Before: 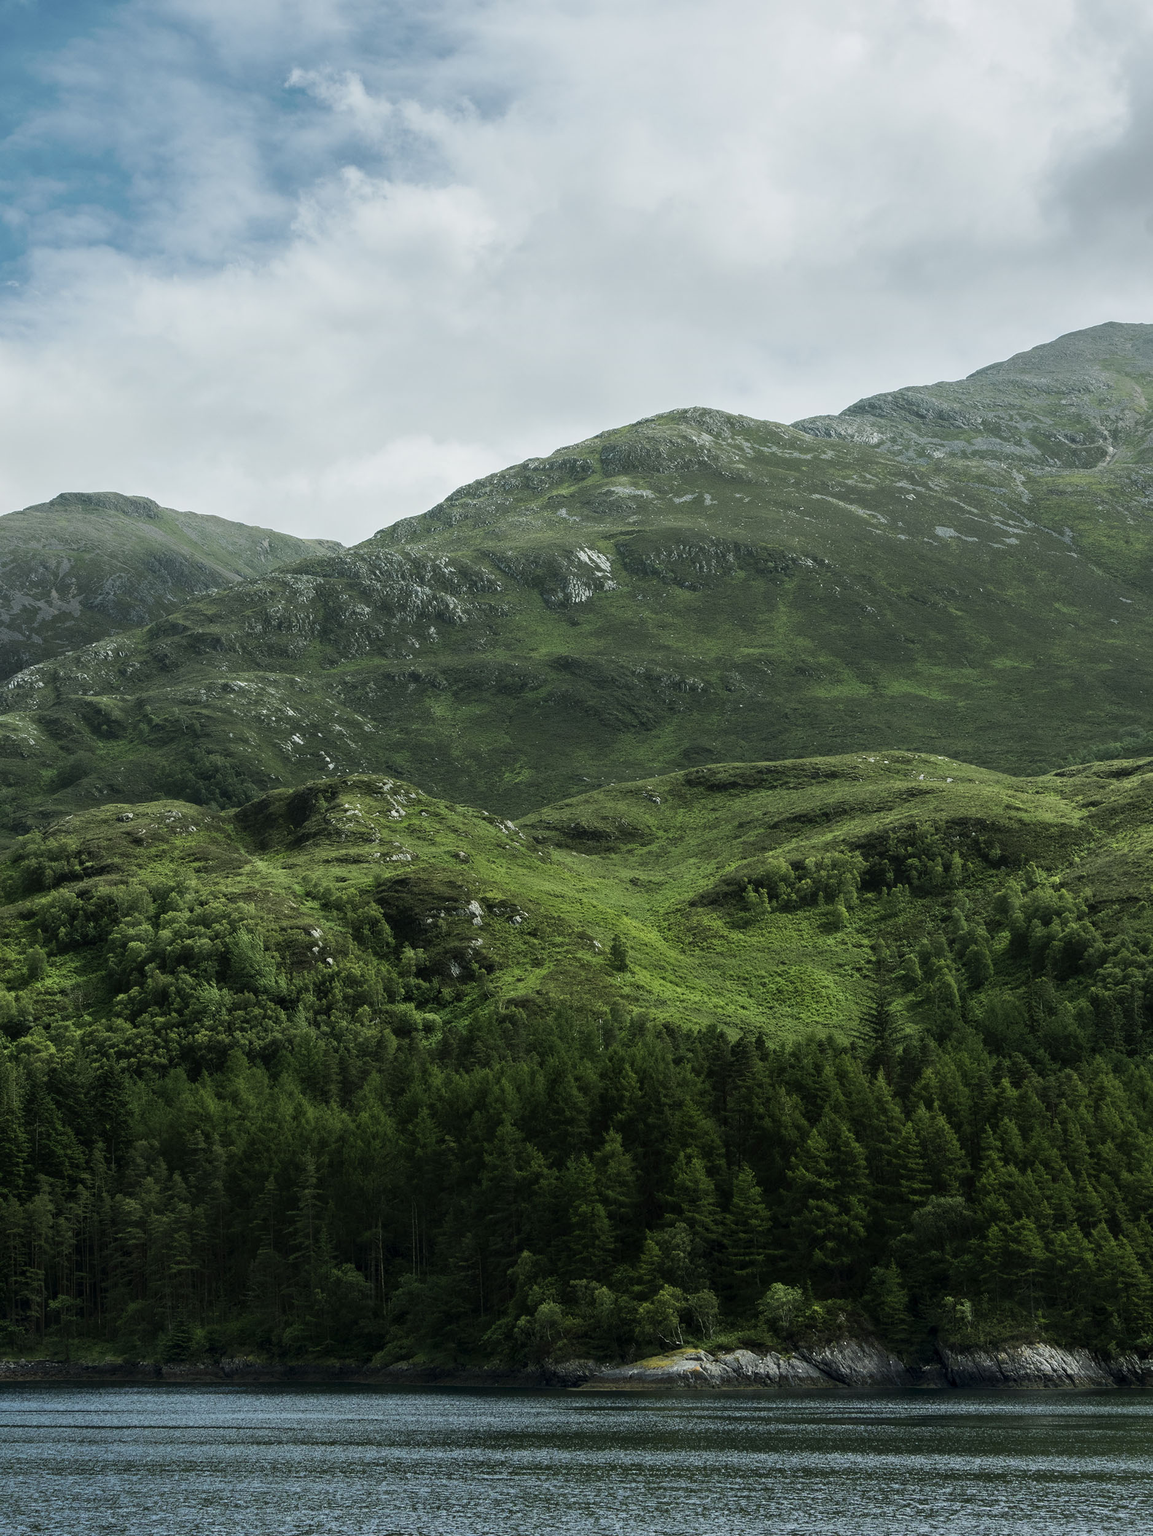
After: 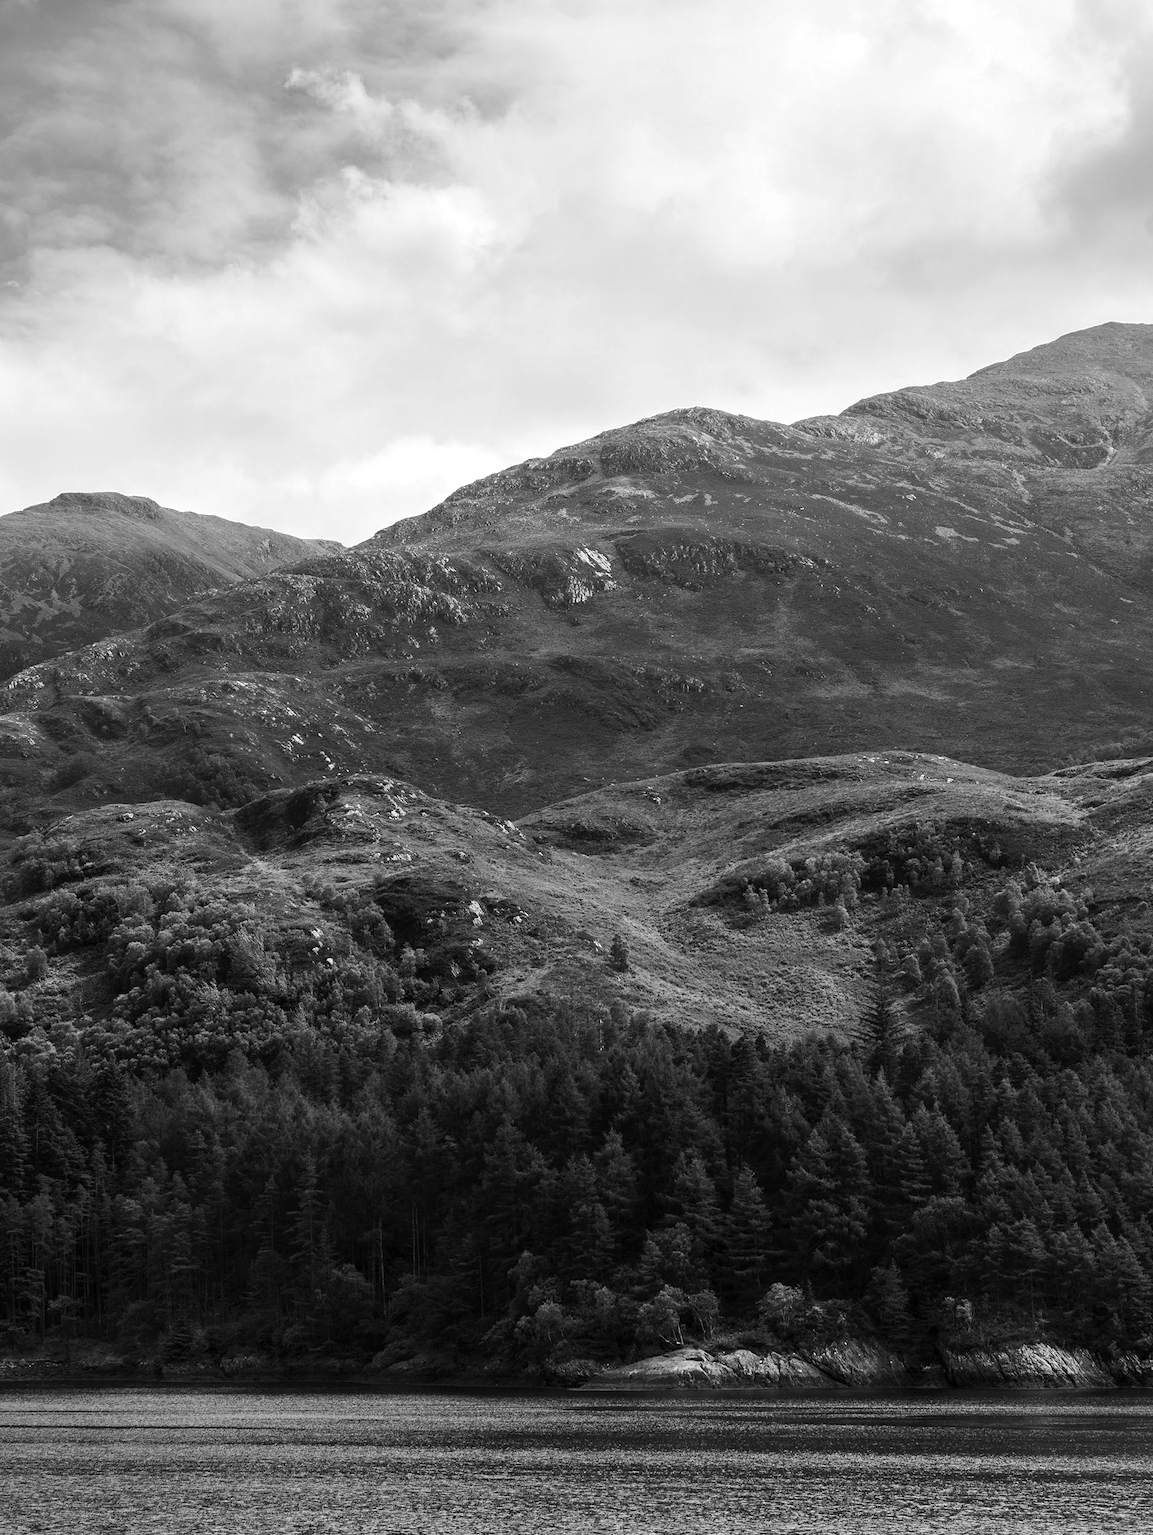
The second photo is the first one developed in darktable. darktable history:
tone equalizer: -8 EV -0.417 EV, -7 EV -0.389 EV, -6 EV -0.333 EV, -5 EV -0.222 EV, -3 EV 0.222 EV, -2 EV 0.333 EV, -1 EV 0.389 EV, +0 EV 0.417 EV, edges refinement/feathering 500, mask exposure compensation -1.57 EV, preserve details no
color zones: curves: ch1 [(0, -0.014) (0.143, -0.013) (0.286, -0.013) (0.429, -0.016) (0.571, -0.019) (0.714, -0.015) (0.857, 0.002) (1, -0.014)]
